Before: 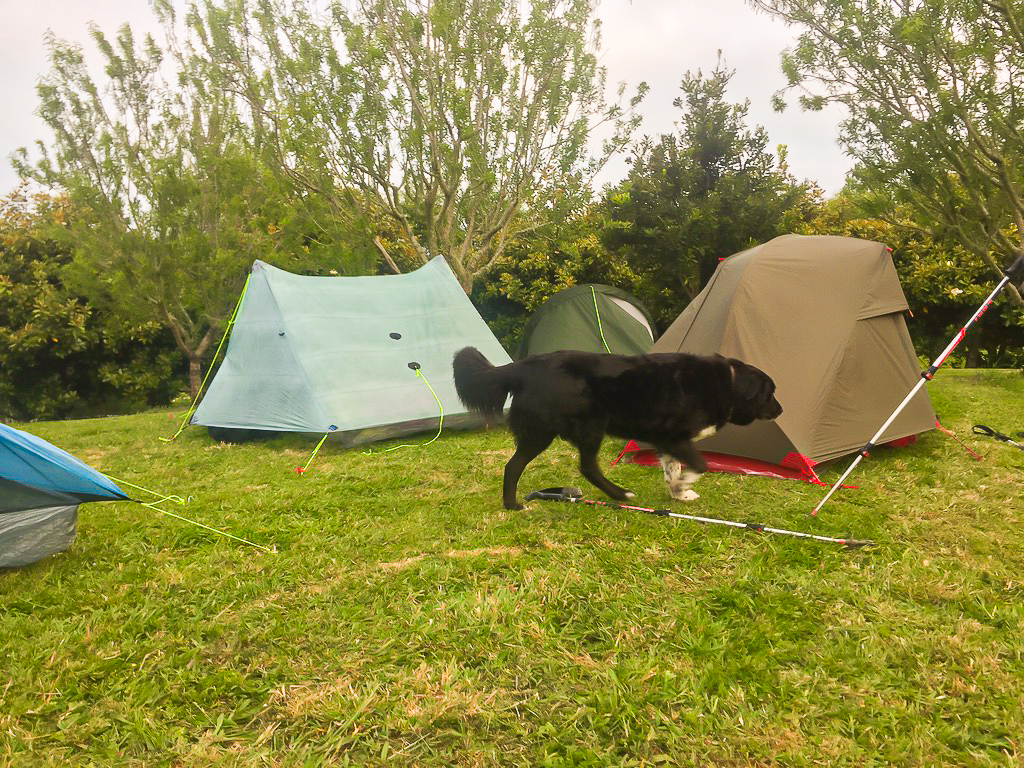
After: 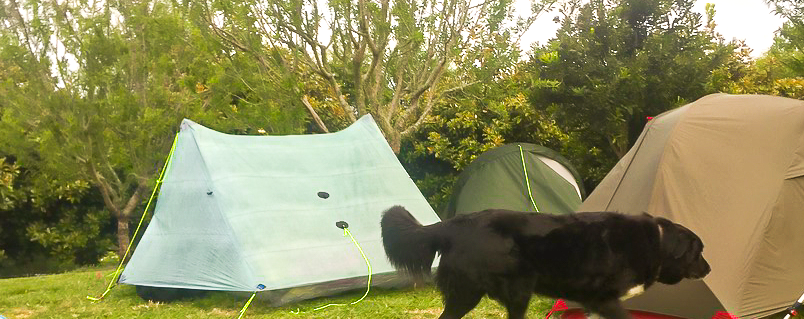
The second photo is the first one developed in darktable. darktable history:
crop: left 7.036%, top 18.398%, right 14.379%, bottom 40.043%
exposure: black level correction 0.001, exposure 0.3 EV, compensate highlight preservation false
